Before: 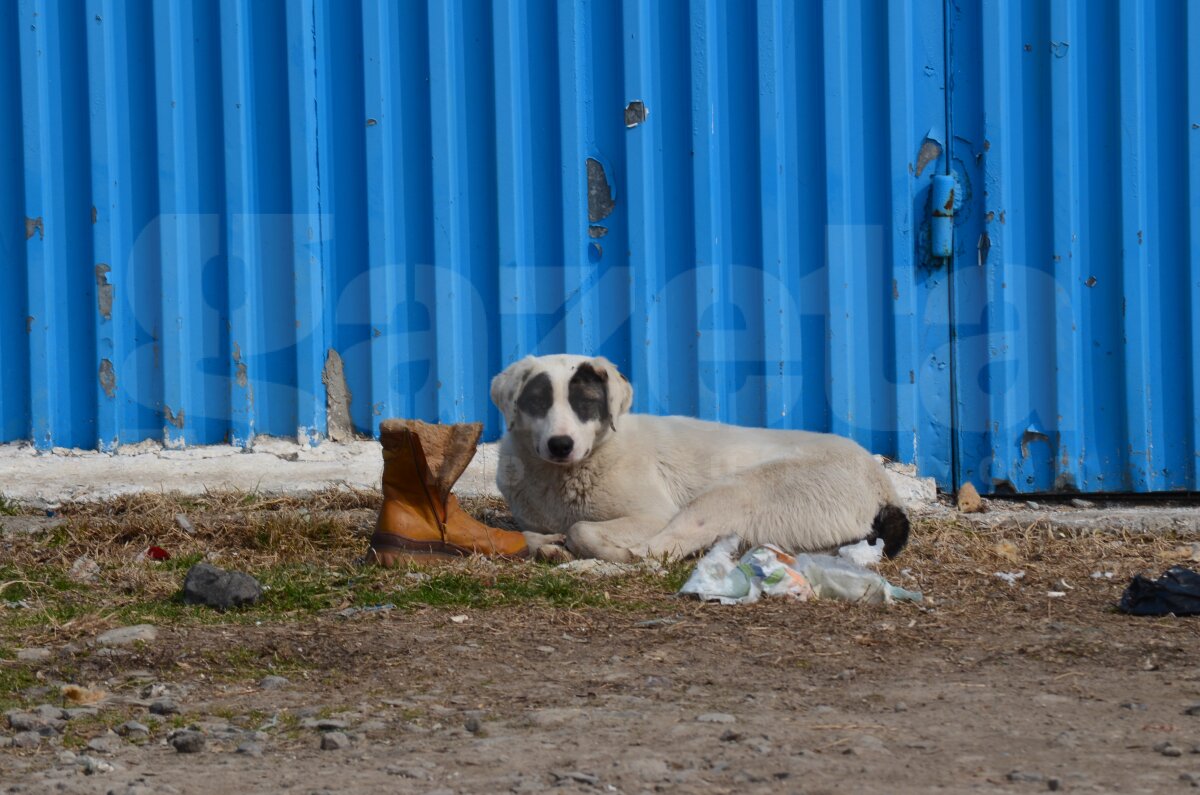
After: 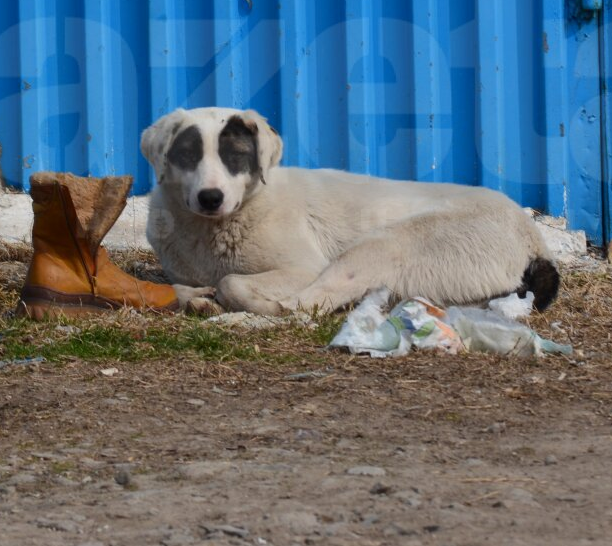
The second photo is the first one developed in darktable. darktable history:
crop and rotate: left 29.173%, top 31.315%, right 19.809%
tone equalizer: edges refinement/feathering 500, mask exposure compensation -1.57 EV, preserve details no
levels: black 0.071%, gray 59.34%, levels [0, 0.498, 1]
